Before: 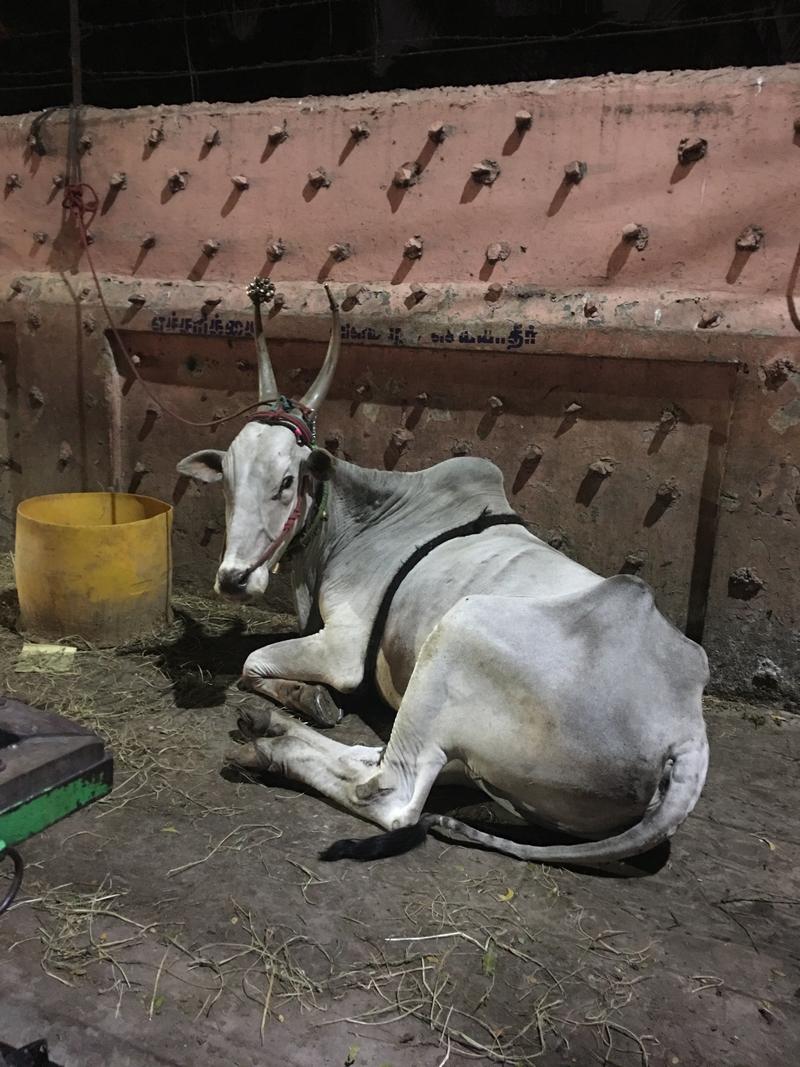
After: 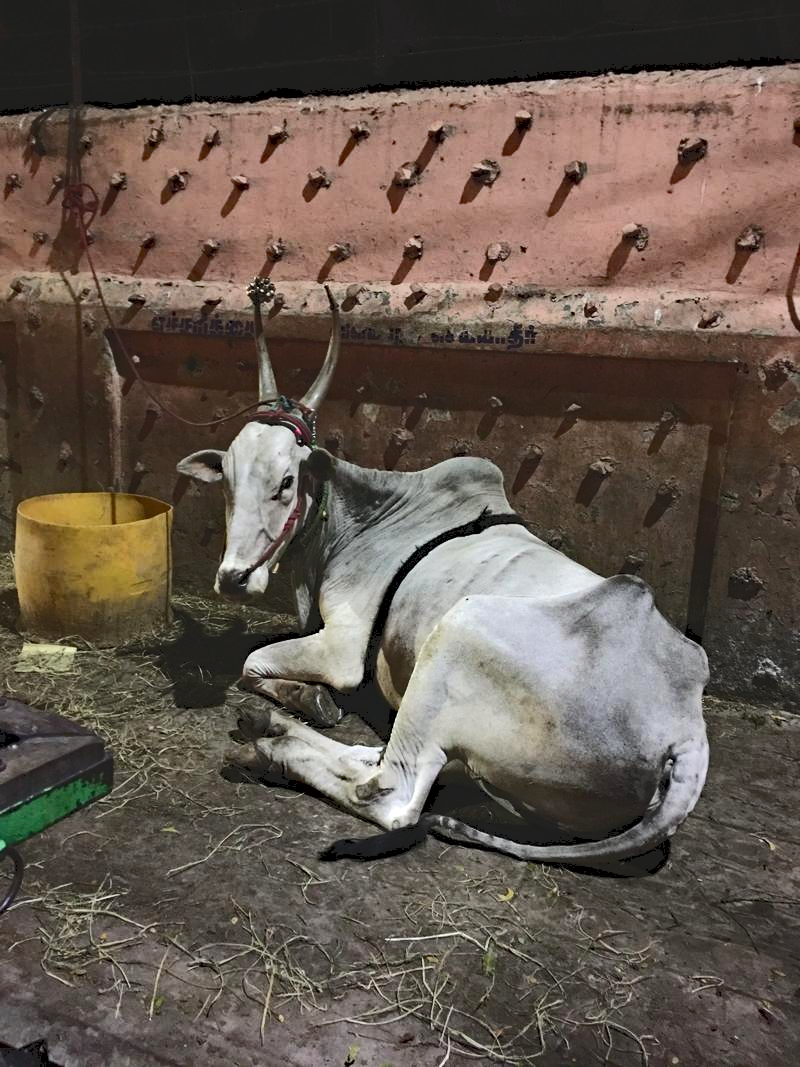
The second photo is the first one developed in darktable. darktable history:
tone curve: curves: ch0 [(0, 0) (0.003, 0.108) (0.011, 0.112) (0.025, 0.117) (0.044, 0.126) (0.069, 0.133) (0.1, 0.146) (0.136, 0.158) (0.177, 0.178) (0.224, 0.212) (0.277, 0.256) (0.335, 0.331) (0.399, 0.423) (0.468, 0.538) (0.543, 0.641) (0.623, 0.721) (0.709, 0.792) (0.801, 0.845) (0.898, 0.917) (1, 1)], color space Lab, independent channels, preserve colors none
haze removal: strength 0.3, distance 0.247, compatibility mode true, adaptive false
